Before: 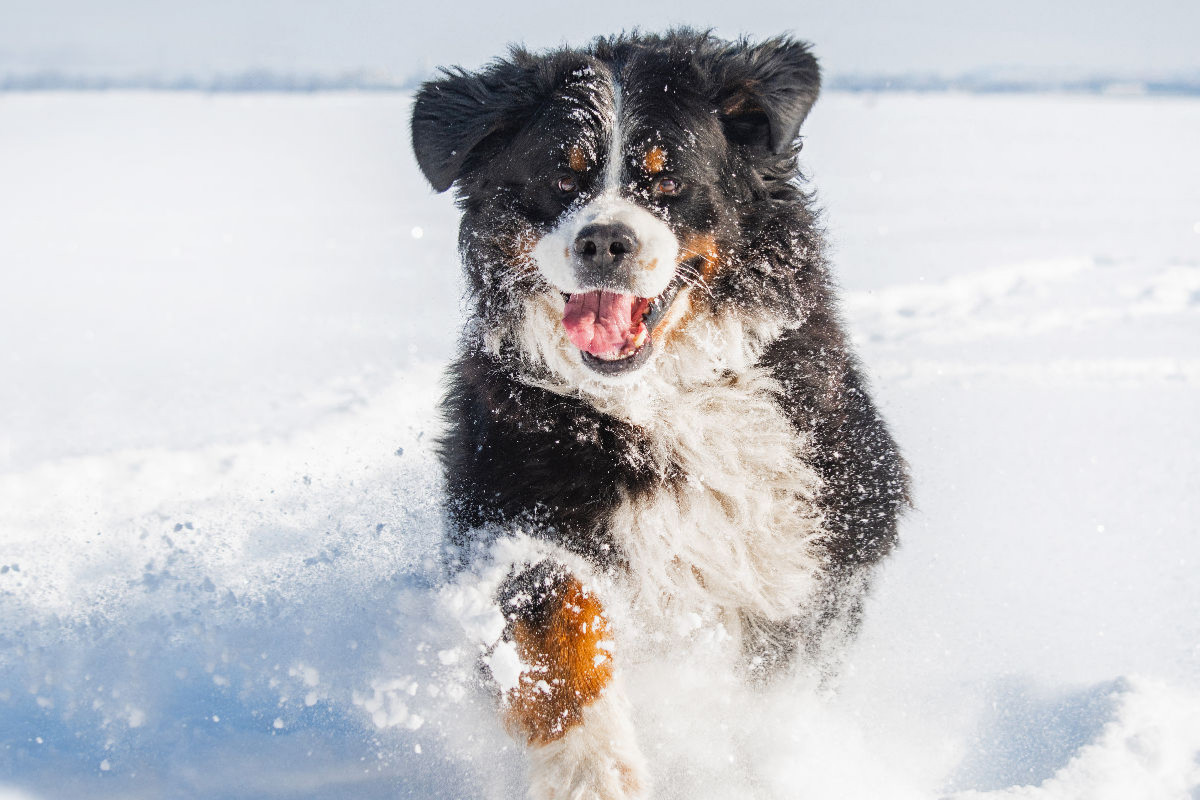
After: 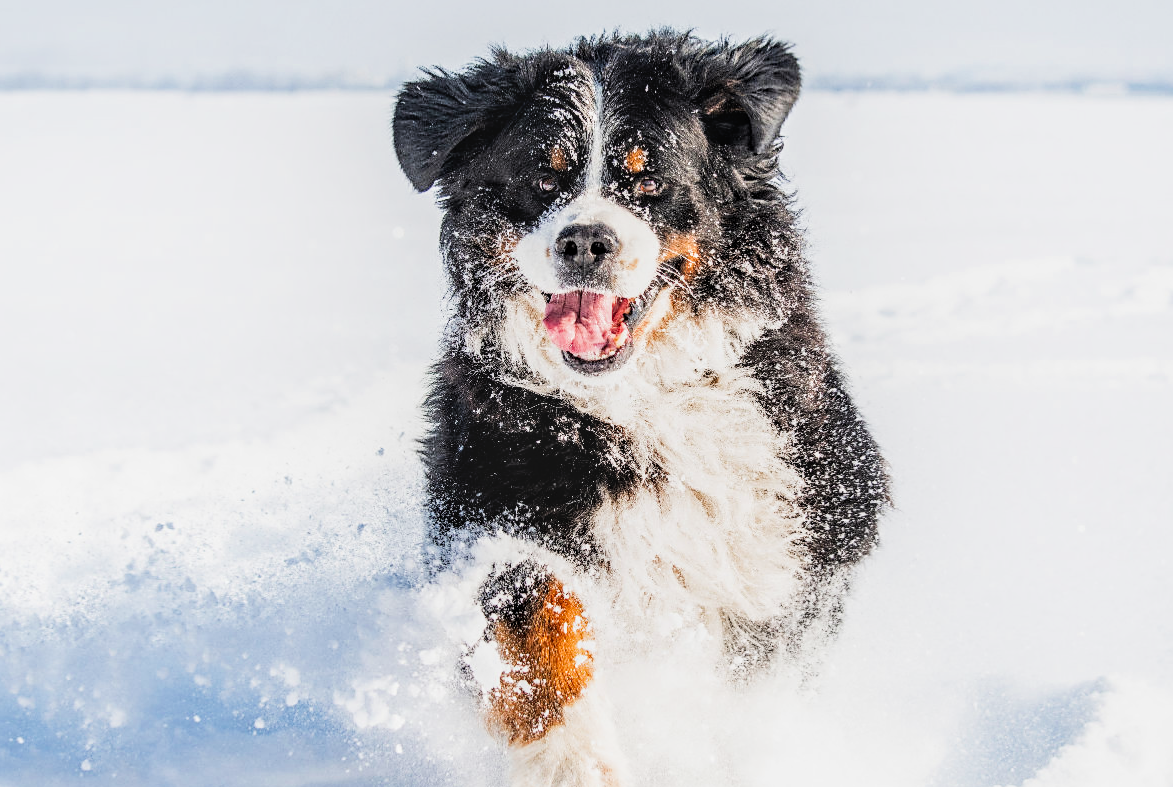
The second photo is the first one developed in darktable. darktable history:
local contrast: detail 130%
sharpen: radius 1.894, amount 0.394, threshold 1.601
crop and rotate: left 1.645%, right 0.533%, bottom 1.602%
filmic rgb: black relative exposure -7.65 EV, white relative exposure 4.56 EV, hardness 3.61, contrast 1.241
tone curve: curves: ch0 [(0, 0) (0.003, 0.014) (0.011, 0.019) (0.025, 0.029) (0.044, 0.047) (0.069, 0.071) (0.1, 0.101) (0.136, 0.131) (0.177, 0.166) (0.224, 0.212) (0.277, 0.263) (0.335, 0.32) (0.399, 0.387) (0.468, 0.459) (0.543, 0.541) (0.623, 0.626) (0.709, 0.717) (0.801, 0.813) (0.898, 0.909) (1, 1)], preserve colors none
exposure: exposure 0.601 EV, compensate highlight preservation false
